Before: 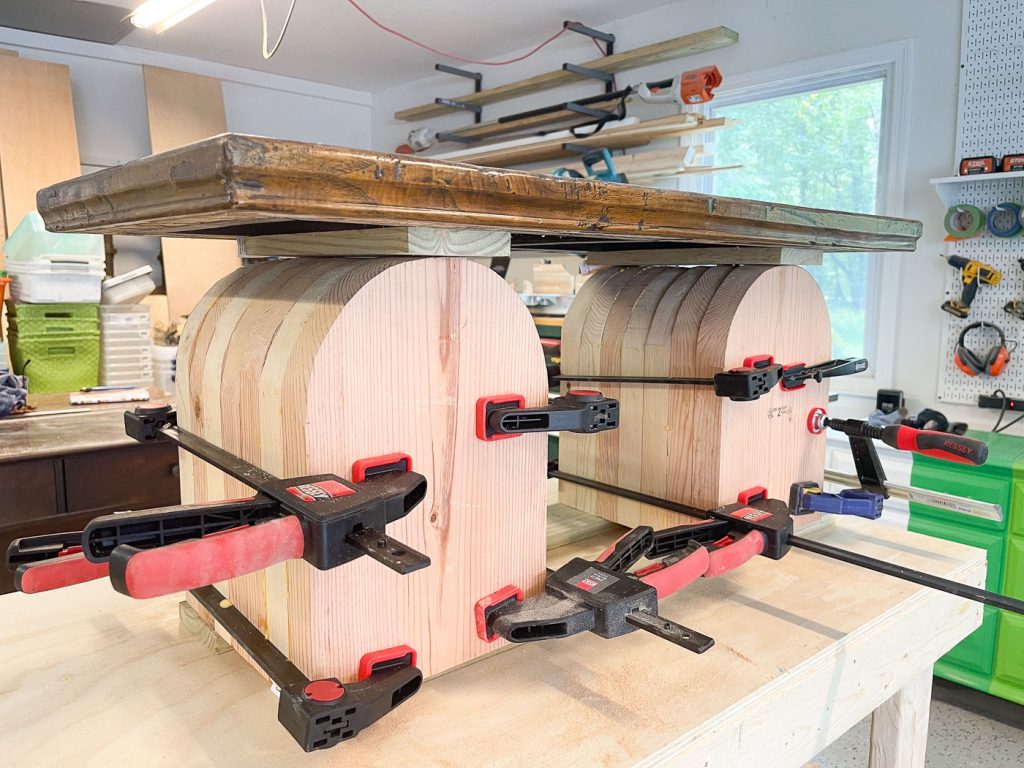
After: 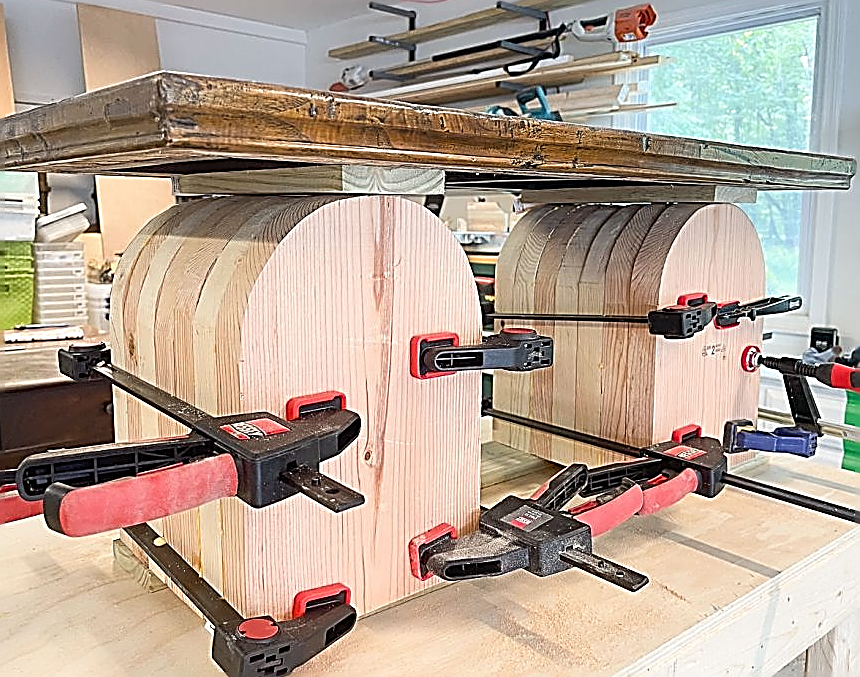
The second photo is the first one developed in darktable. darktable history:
sharpen: amount 2
crop: left 6.446%, top 8.188%, right 9.538%, bottom 3.548%
